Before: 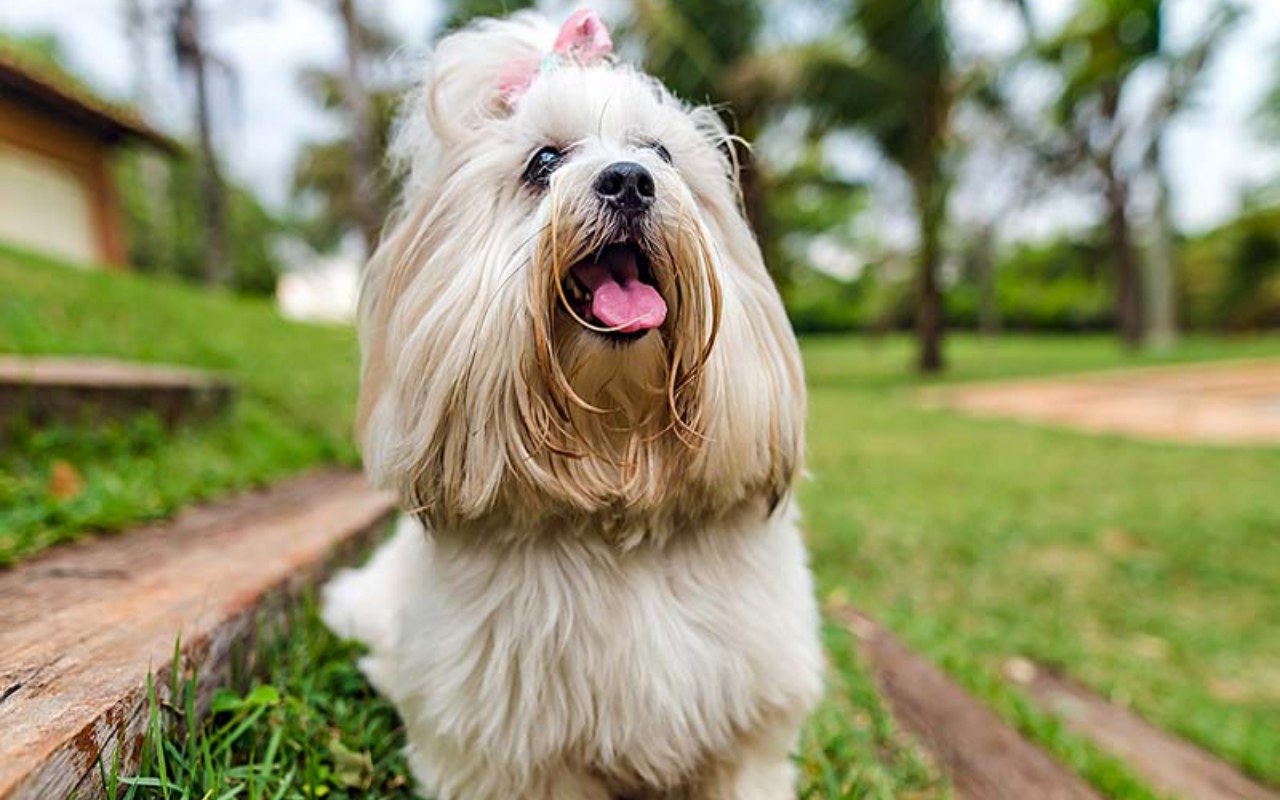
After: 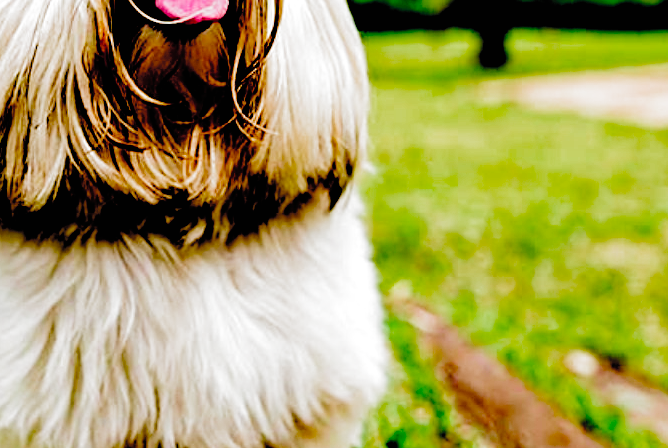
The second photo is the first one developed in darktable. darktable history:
filmic rgb: black relative exposure -1.03 EV, white relative exposure 2.09 EV, threshold 3.05 EV, hardness 1.55, contrast 2.235, add noise in highlights 0, preserve chrominance no, color science v3 (2019), use custom middle-gray values true, contrast in highlights soft, enable highlight reconstruction true
velvia: on, module defaults
crop: left 34.228%, top 38.449%, right 13.517%, bottom 5.458%
